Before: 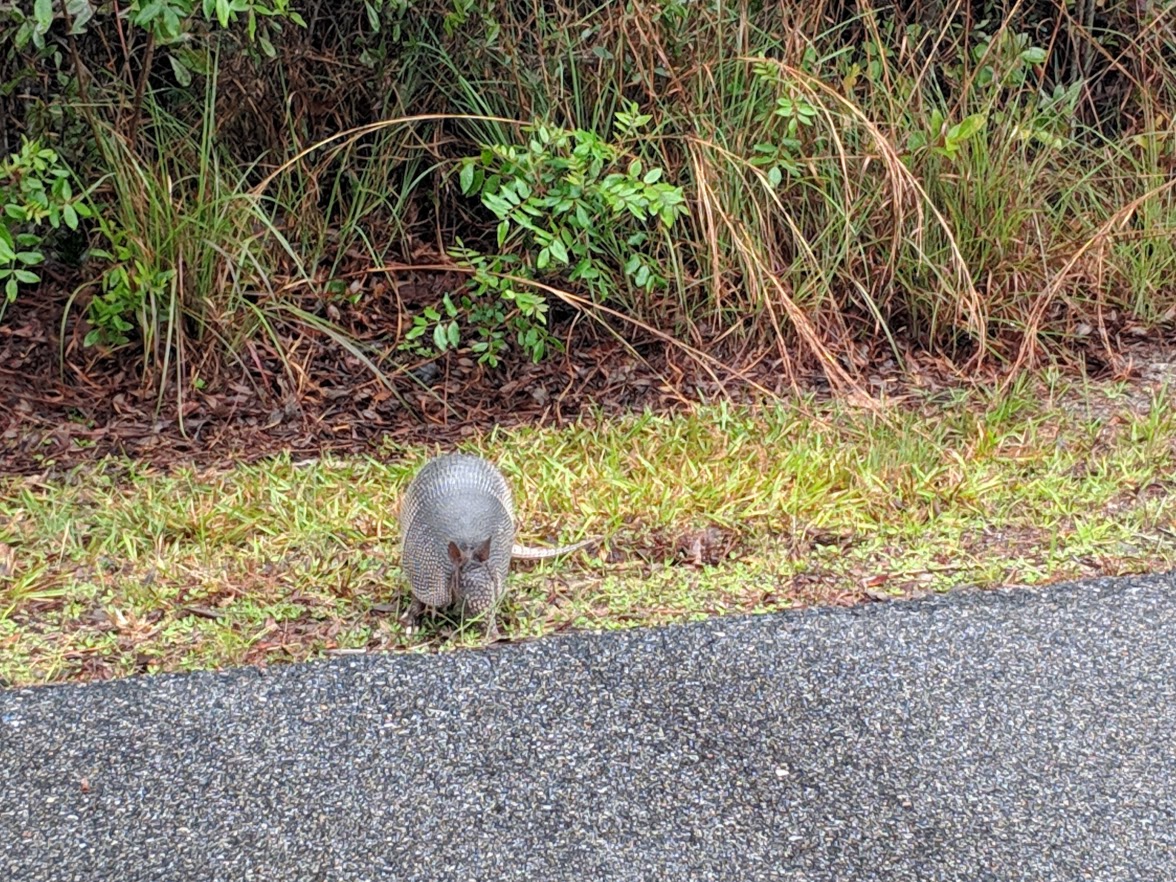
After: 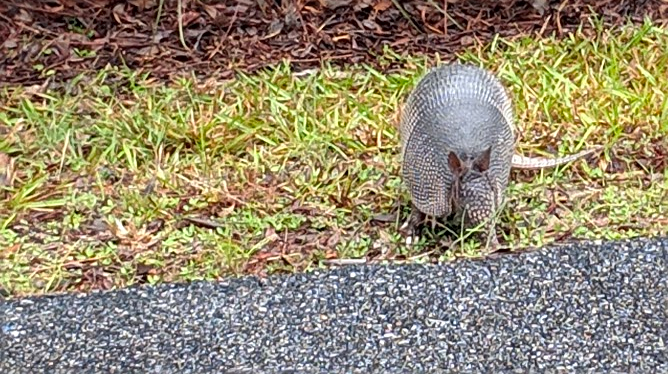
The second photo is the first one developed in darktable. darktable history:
crop: top 44.237%, right 43.177%, bottom 13.258%
local contrast: mode bilateral grid, contrast 19, coarseness 50, detail 119%, midtone range 0.2
sharpen: on, module defaults
exposure: exposure -0.113 EV, compensate exposure bias true, compensate highlight preservation false
contrast brightness saturation: contrast 0.036, saturation 0.158
